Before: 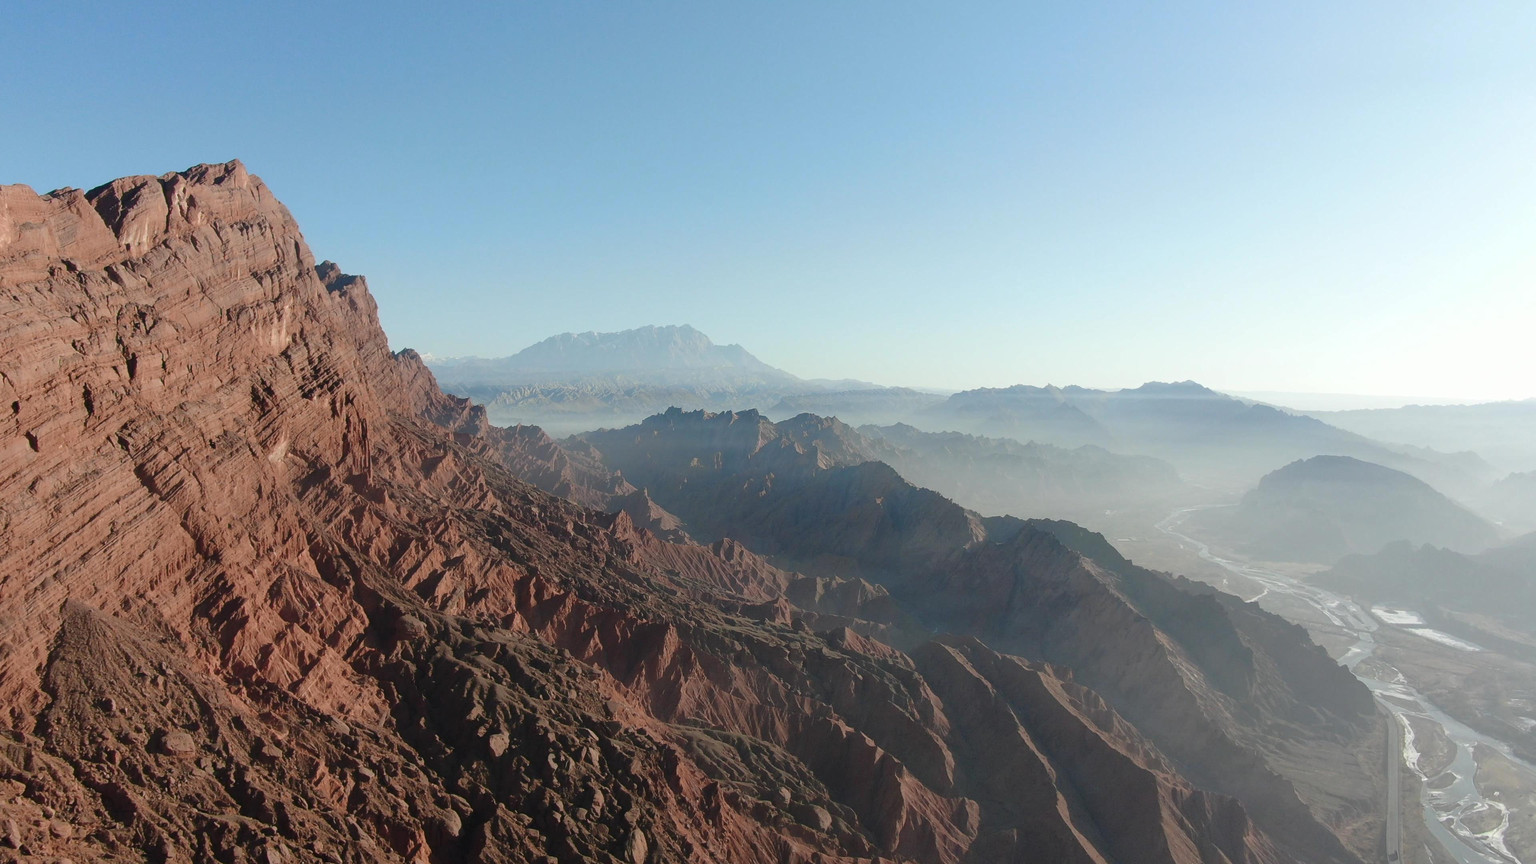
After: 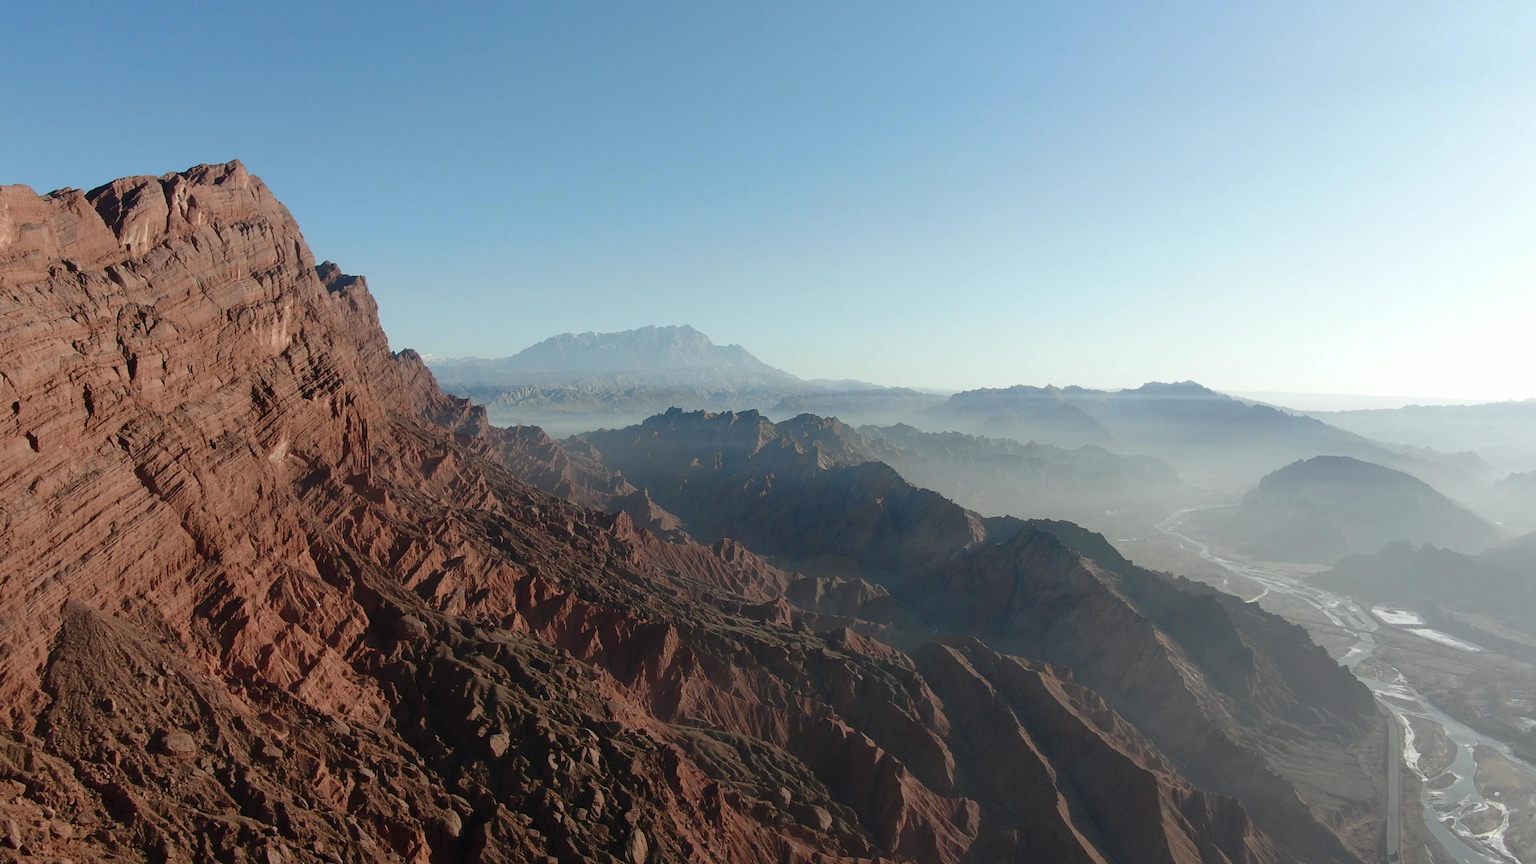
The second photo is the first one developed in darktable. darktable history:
contrast brightness saturation: brightness -0.093
